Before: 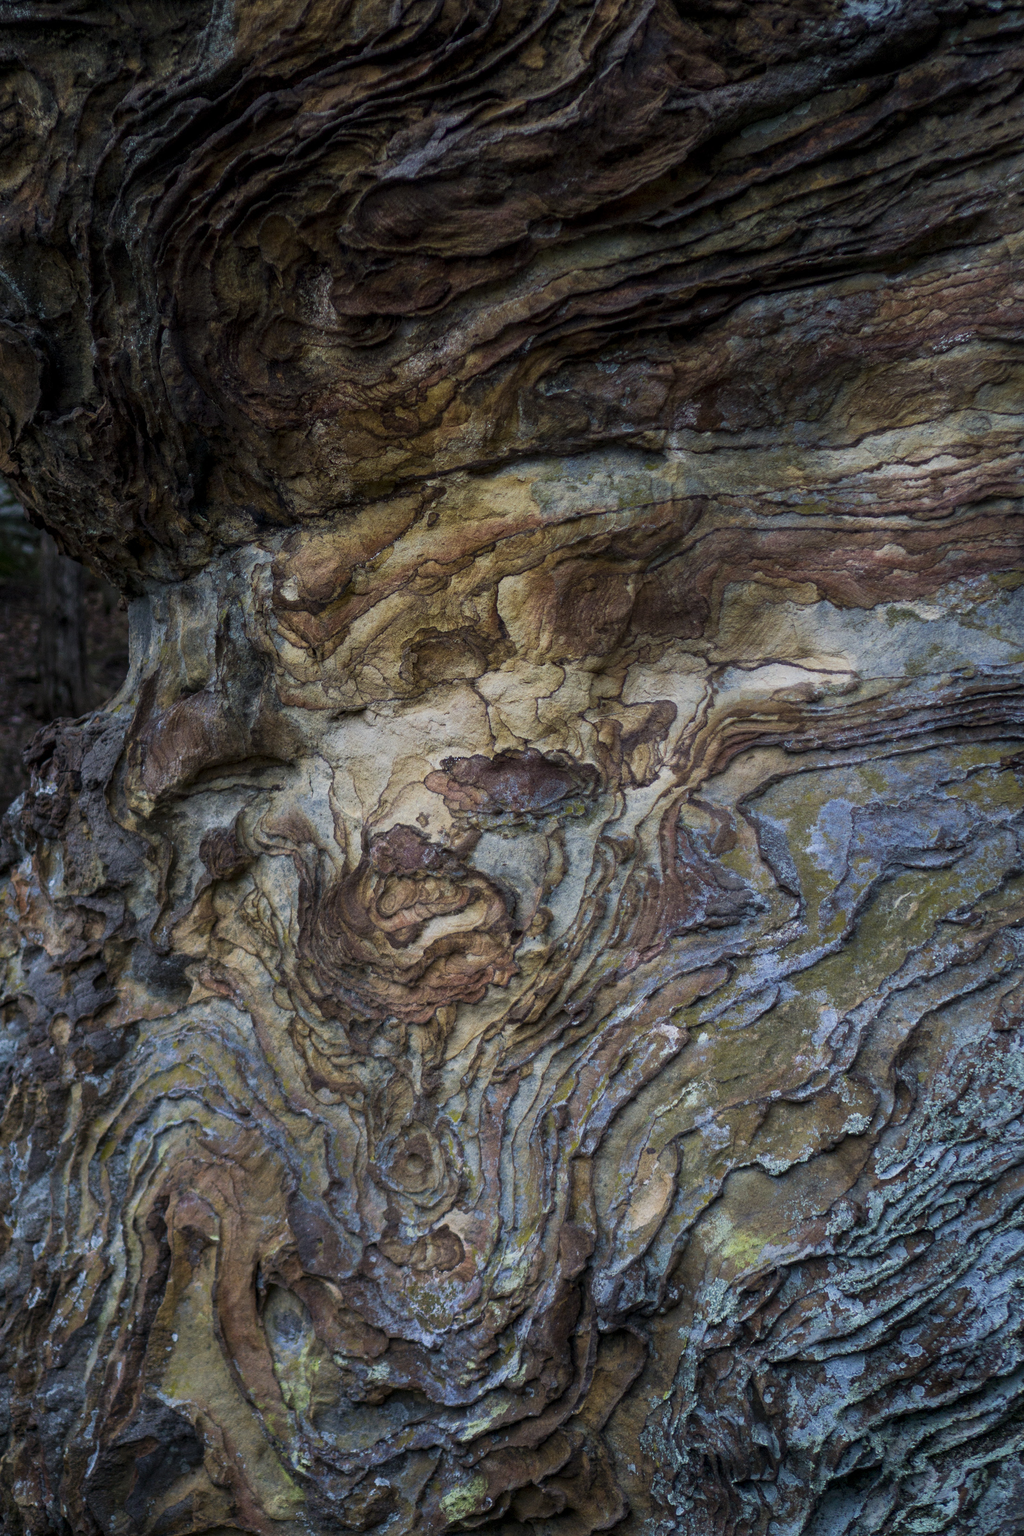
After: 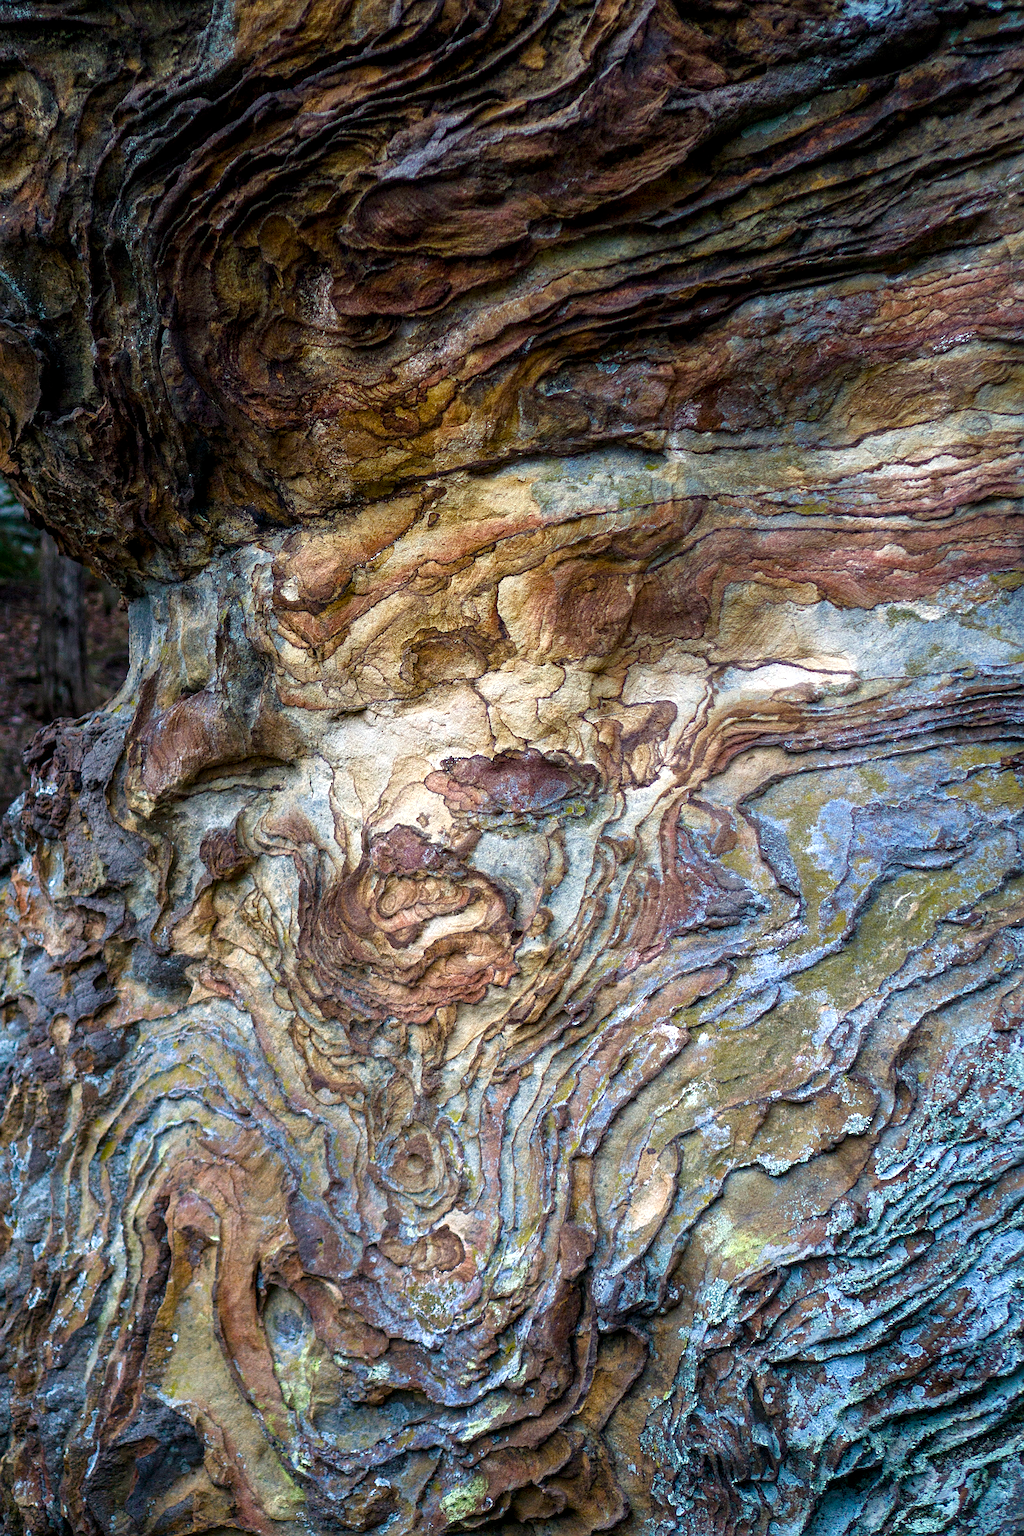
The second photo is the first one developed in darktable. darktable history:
exposure: exposure 0.6 EV, compensate highlight preservation false
color balance rgb: perceptual saturation grading › global saturation 20%, perceptual saturation grading › highlights -50%, perceptual saturation grading › shadows 30%, perceptual brilliance grading › global brilliance 10%, perceptual brilliance grading › shadows 15%
sharpen: on, module defaults
